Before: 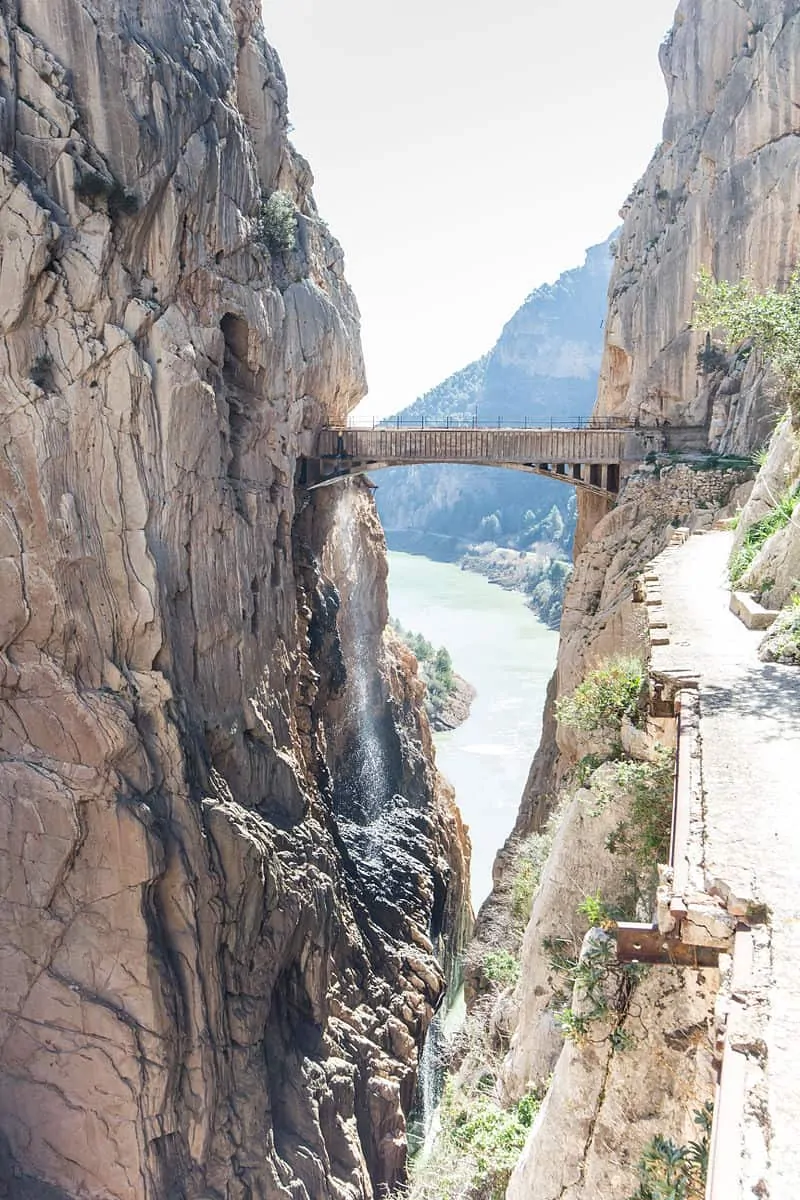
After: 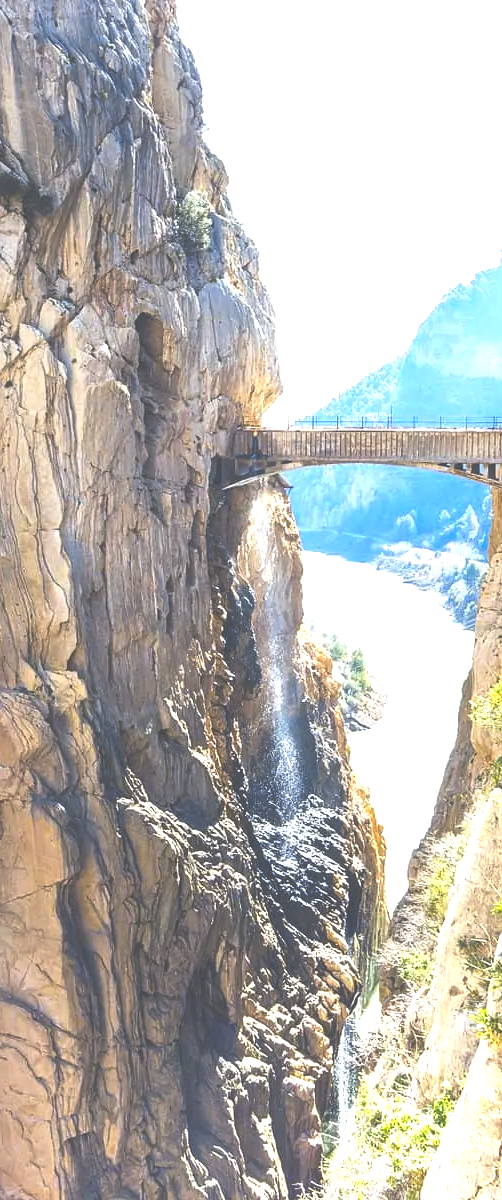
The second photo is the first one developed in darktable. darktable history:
crop: left 10.644%, right 26.528%
color contrast: green-magenta contrast 1.12, blue-yellow contrast 1.95, unbound 0
color balance rgb: shadows lift › luminance -10%, power › luminance -9%, linear chroma grading › global chroma 10%, global vibrance 10%, contrast 15%, saturation formula JzAzBz (2021)
exposure: black level correction -0.071, exposure 0.5 EV, compensate highlight preservation false
